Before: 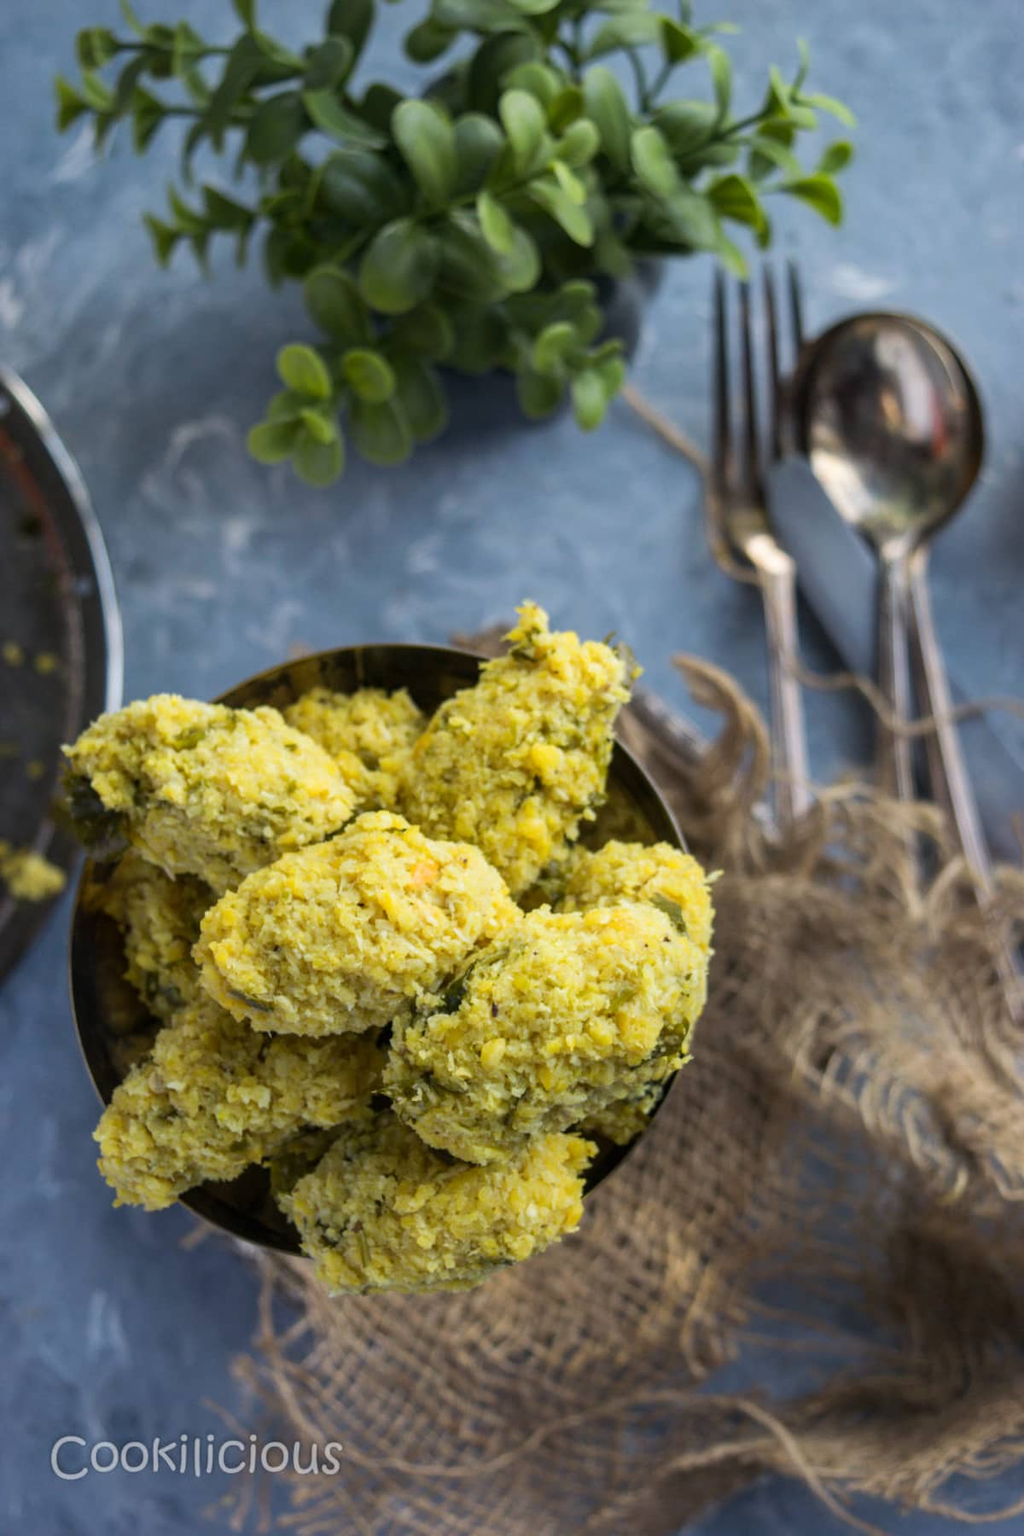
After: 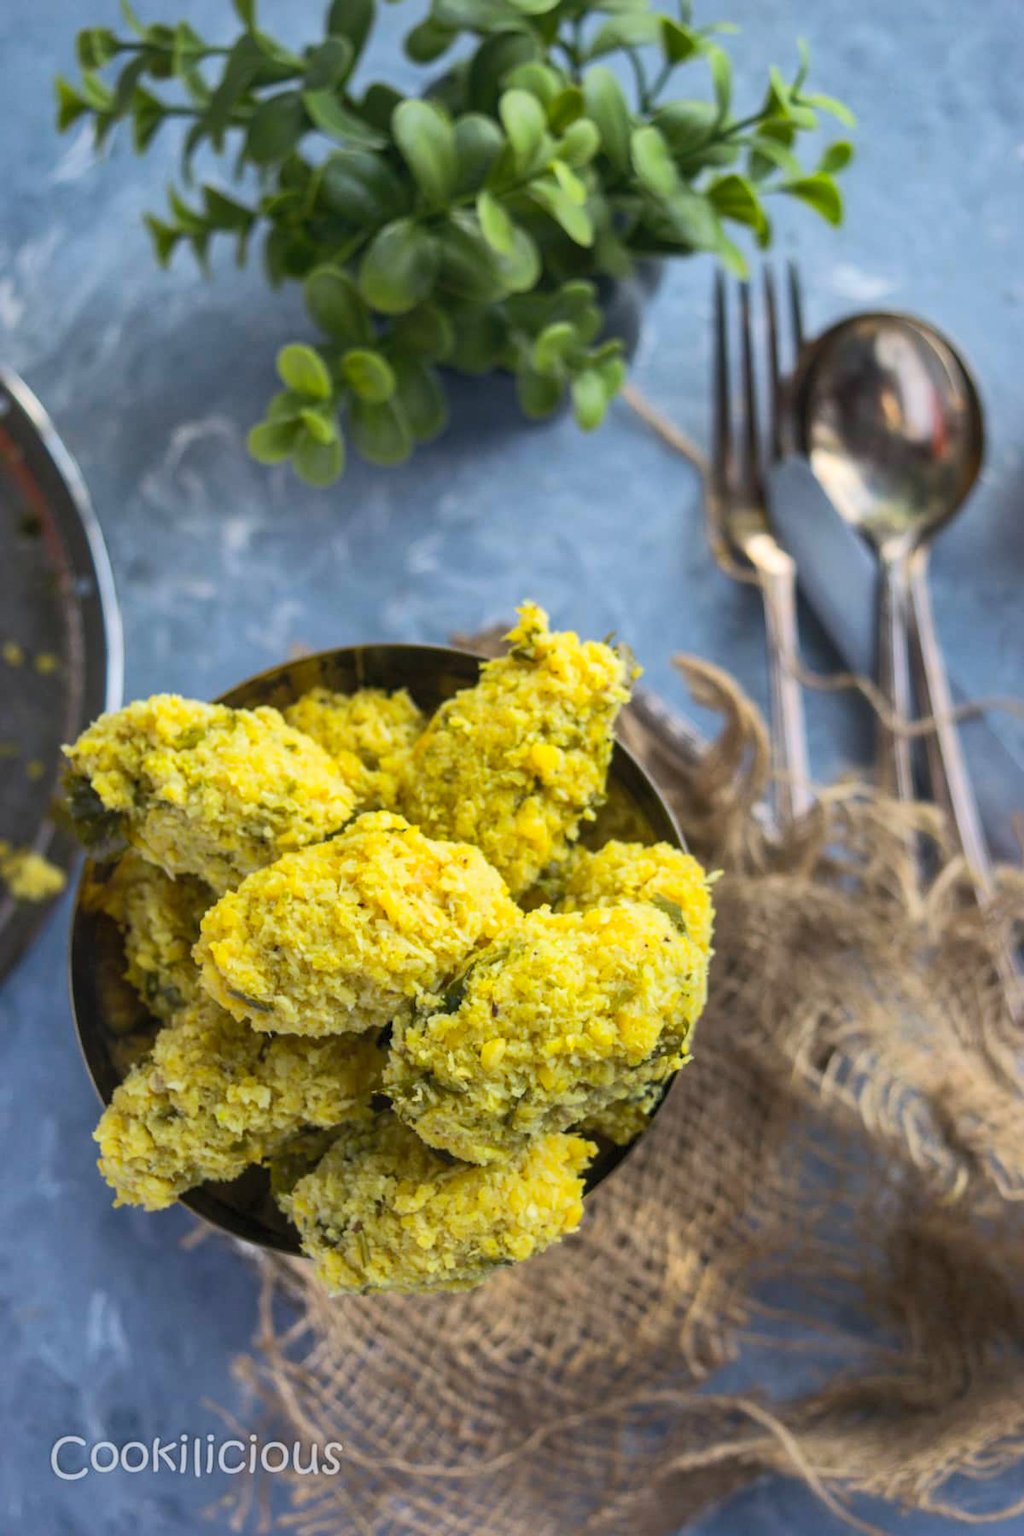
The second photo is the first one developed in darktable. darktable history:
contrast brightness saturation: contrast 0.203, brightness 0.157, saturation 0.216
shadows and highlights: on, module defaults
